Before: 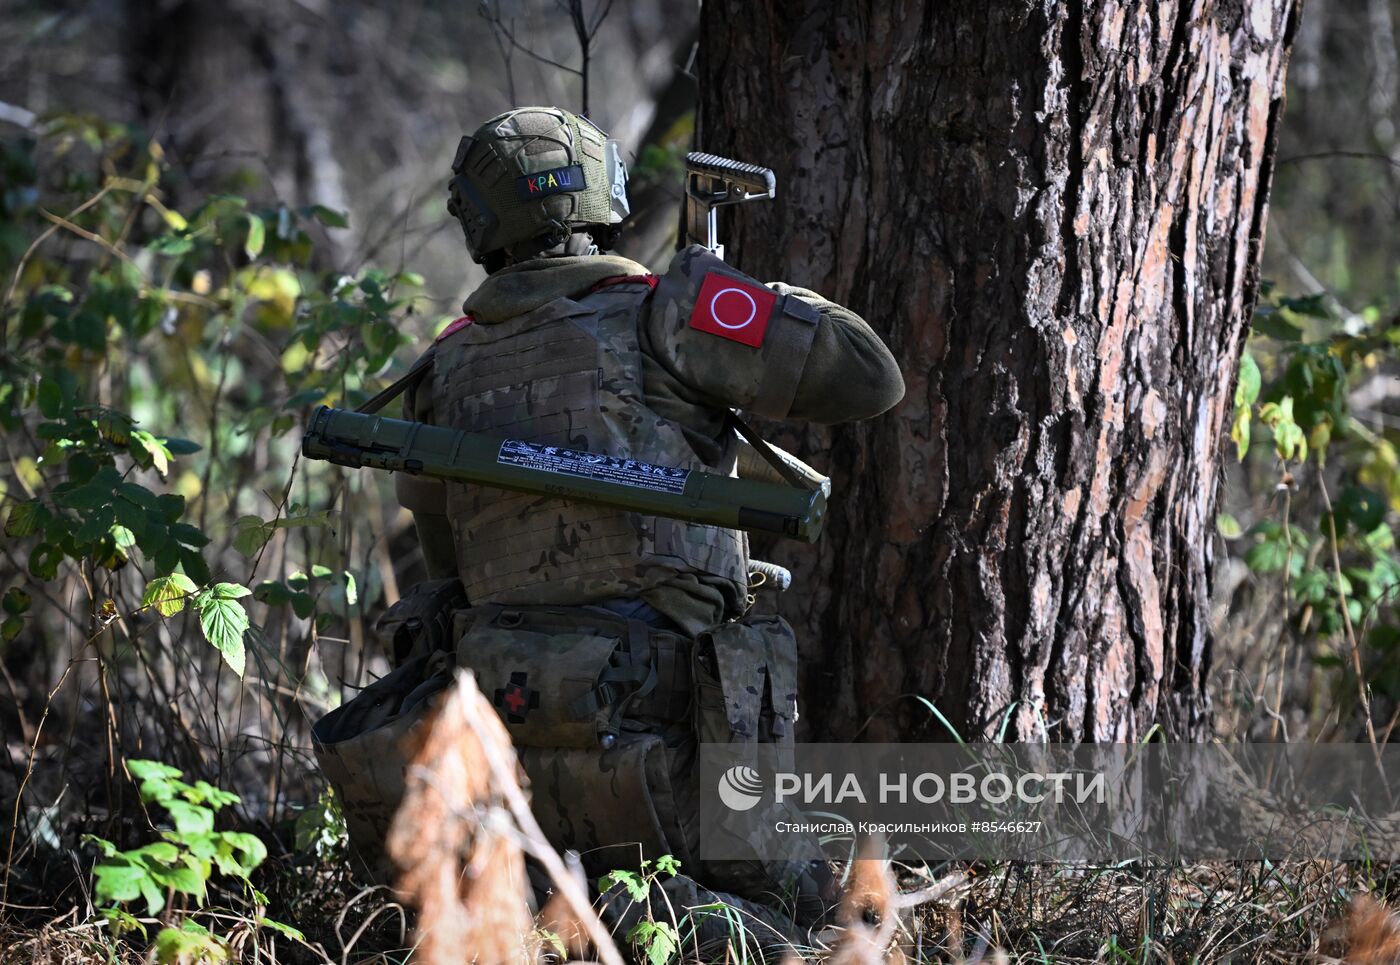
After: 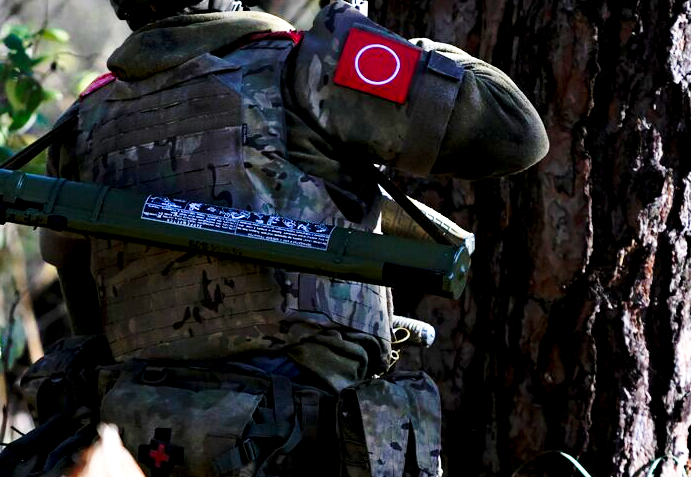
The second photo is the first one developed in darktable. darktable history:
crop: left 25.466%, top 25.348%, right 25.164%, bottom 25.134%
velvia: on, module defaults
base curve: curves: ch0 [(0, 0) (0.036, 0.037) (0.121, 0.228) (0.46, 0.76) (0.859, 0.983) (1, 1)], preserve colors none
exposure: black level correction 0.009, exposure 0.116 EV, compensate highlight preservation false
